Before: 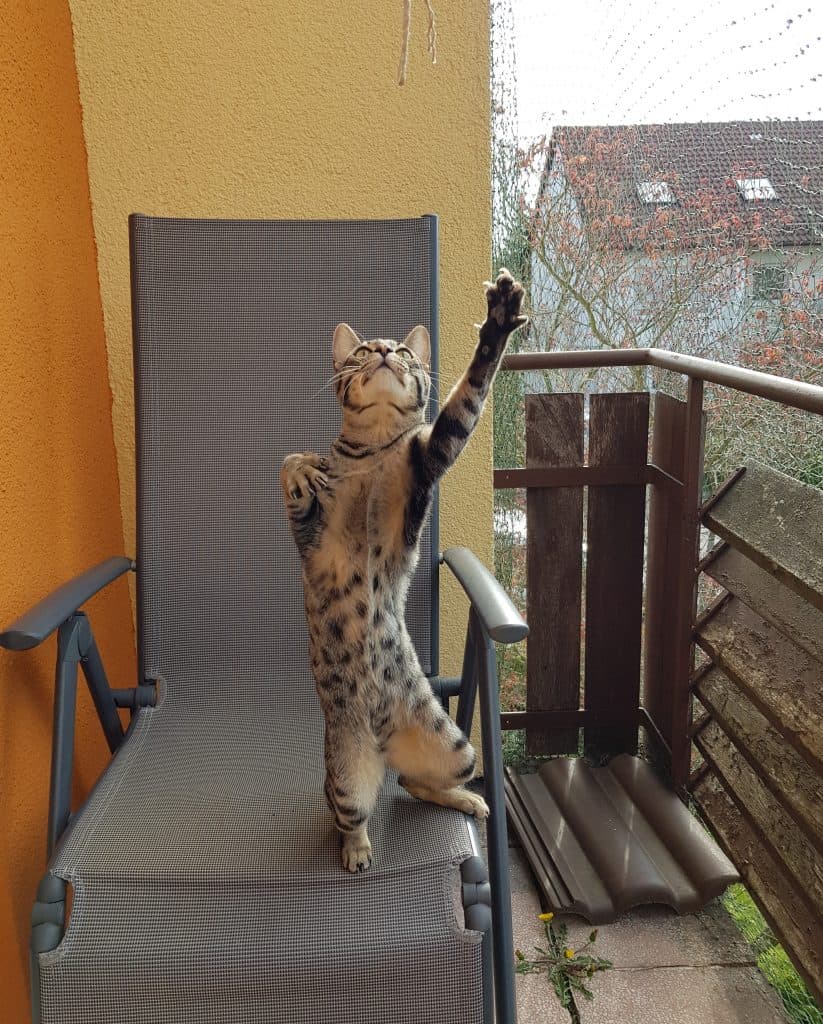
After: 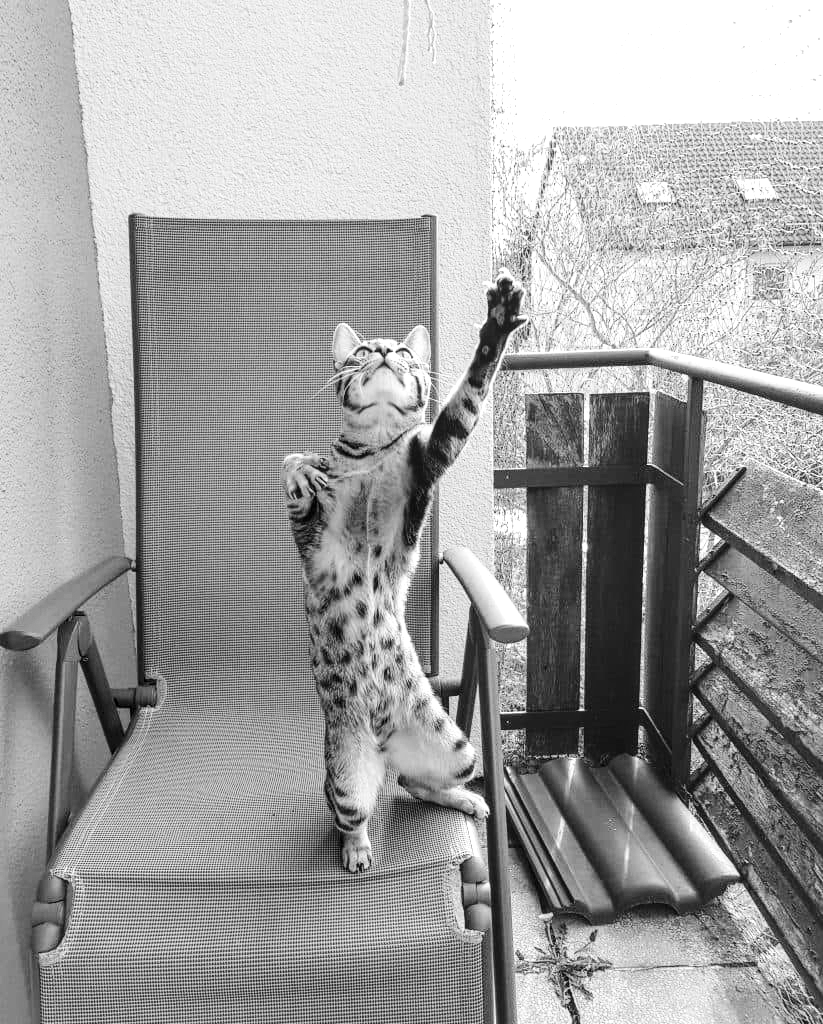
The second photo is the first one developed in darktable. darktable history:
base curve: curves: ch0 [(0, 0) (0.032, 0.025) (0.121, 0.166) (0.206, 0.329) (0.605, 0.79) (1, 1)], preserve colors none
exposure: black level correction 0, exposure 0.899 EV, compensate exposure bias true, compensate highlight preservation false
color zones: curves: ch1 [(0, -0.014) (0.143, -0.013) (0.286, -0.013) (0.429, -0.016) (0.571, -0.019) (0.714, -0.015) (0.857, 0.002) (1, -0.014)]
local contrast: on, module defaults
